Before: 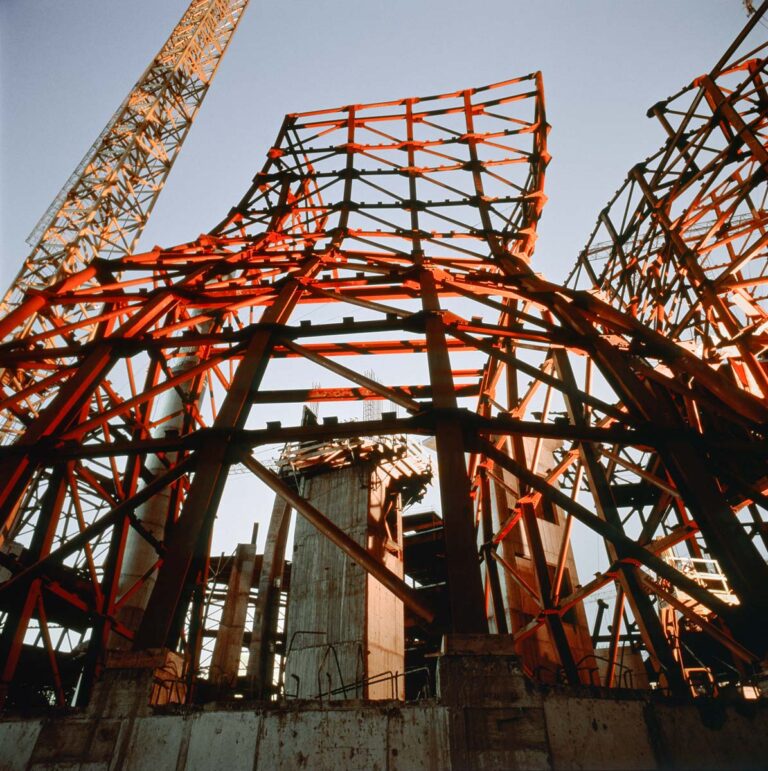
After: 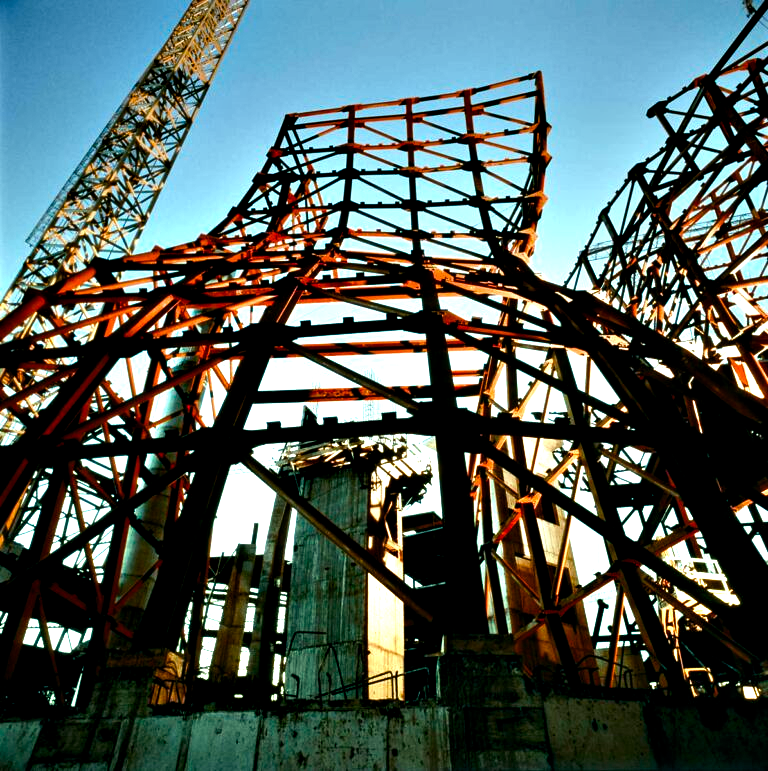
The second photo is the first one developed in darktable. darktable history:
color balance rgb: shadows lift › luminance -7.7%, shadows lift › chroma 2.13%, shadows lift › hue 165.27°, power › luminance -7.77%, power › chroma 1.1%, power › hue 215.88°, highlights gain › luminance 15.15%, highlights gain › chroma 7%, highlights gain › hue 125.57°, global offset › luminance -0.33%, global offset › chroma 0.11%, global offset › hue 165.27°, perceptual saturation grading › global saturation 24.42%, perceptual saturation grading › highlights -24.42%, perceptual saturation grading › mid-tones 24.42%, perceptual saturation grading › shadows 40%, perceptual brilliance grading › global brilliance -5%, perceptual brilliance grading › highlights 24.42%, perceptual brilliance grading › mid-tones 7%, perceptual brilliance grading › shadows -5%
contrast equalizer: octaves 7, y [[0.6 ×6], [0.55 ×6], [0 ×6], [0 ×6], [0 ×6]]
graduated density: hue 238.83°, saturation 50%
